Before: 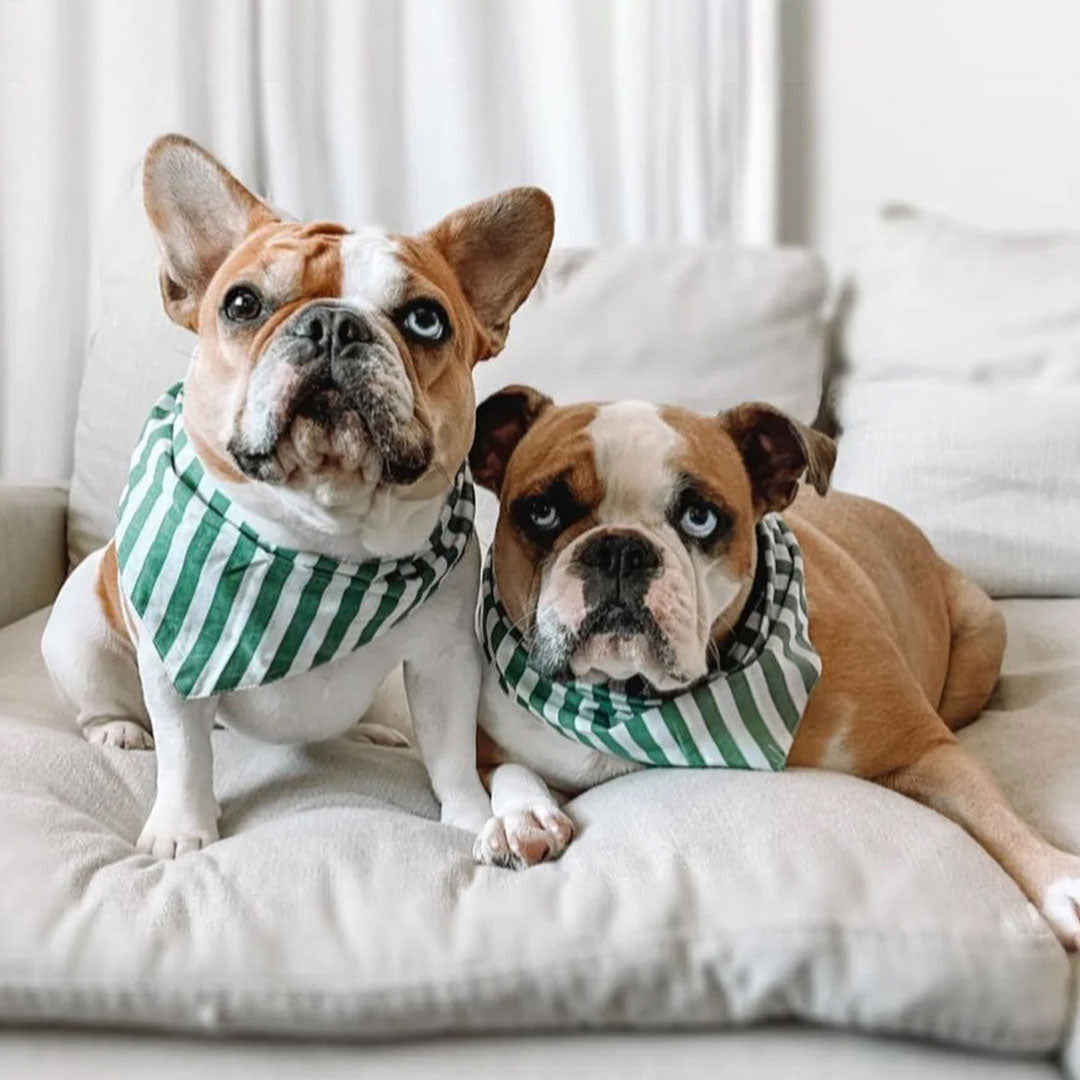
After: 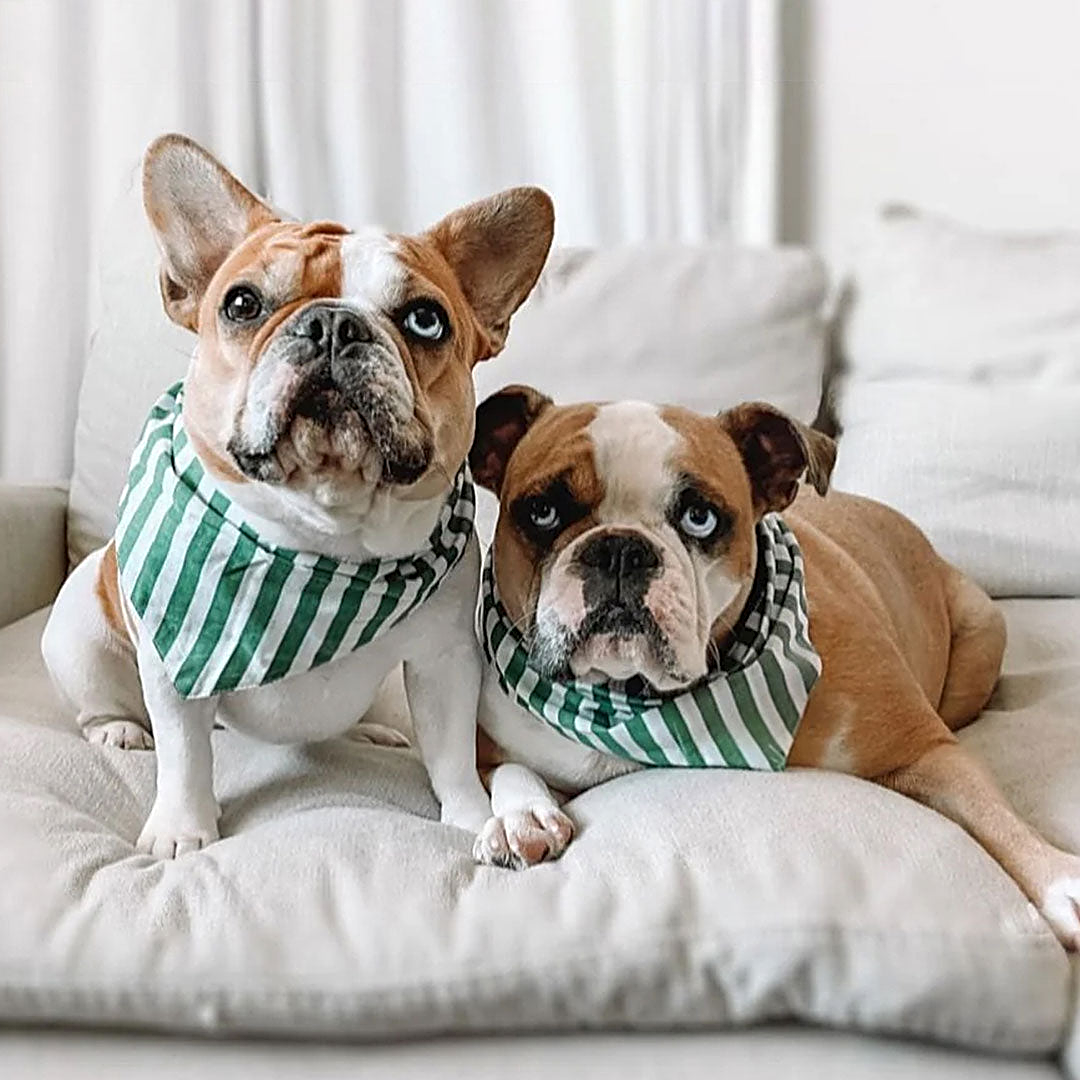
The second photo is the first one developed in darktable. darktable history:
sharpen: amount 0.746
